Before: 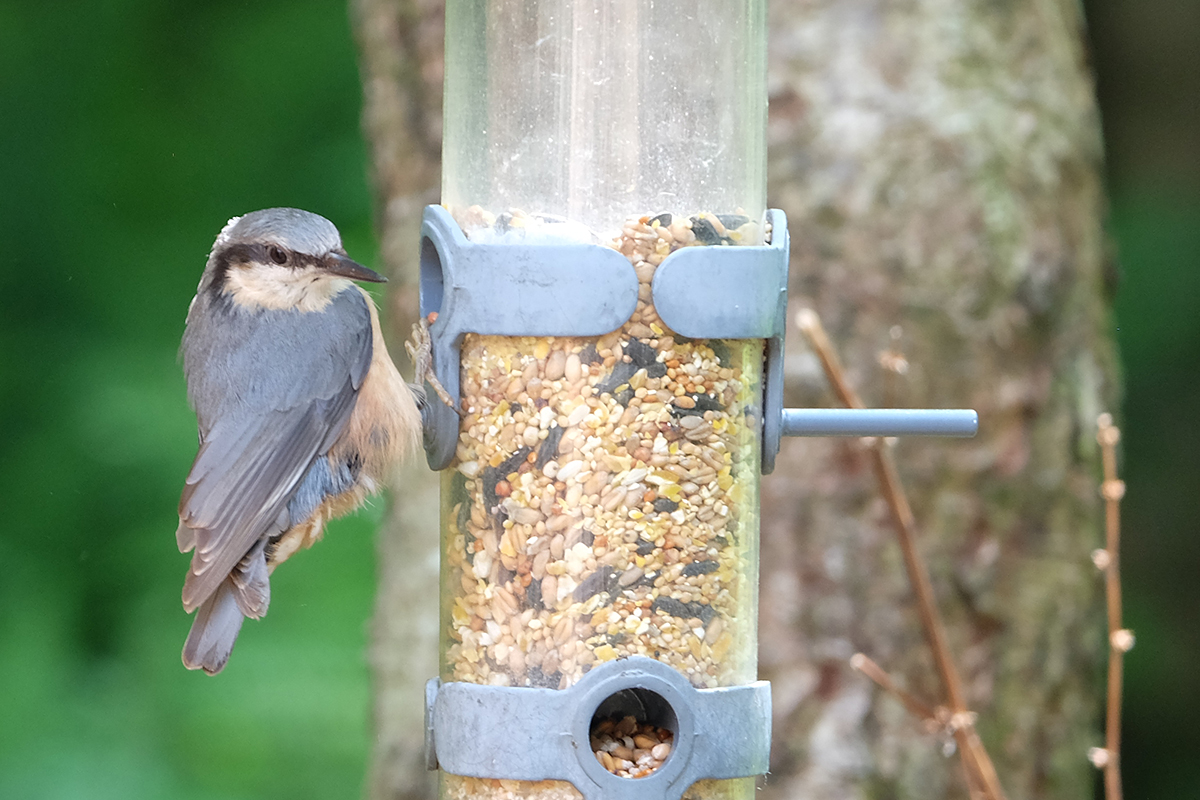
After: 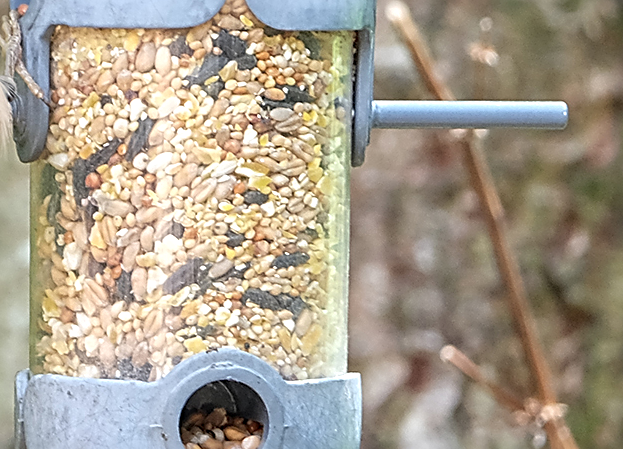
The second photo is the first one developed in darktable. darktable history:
sharpen: radius 2.8, amount 0.727
local contrast: on, module defaults
exposure: compensate exposure bias true, compensate highlight preservation false
crop: left 34.178%, top 38.513%, right 13.896%, bottom 5.24%
